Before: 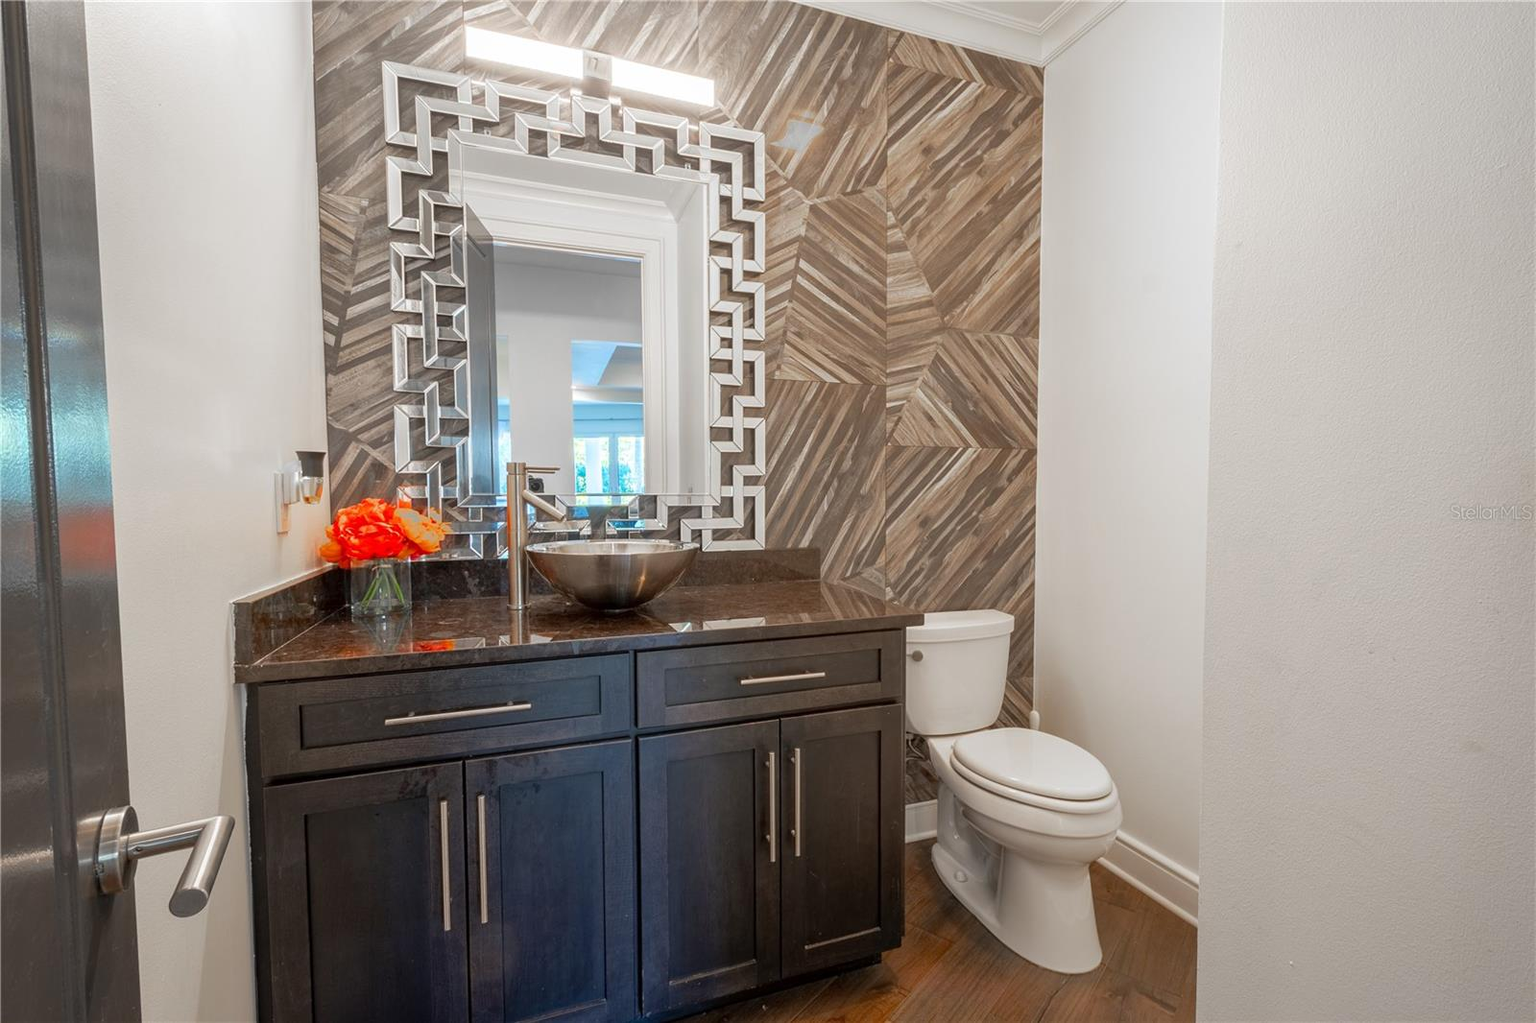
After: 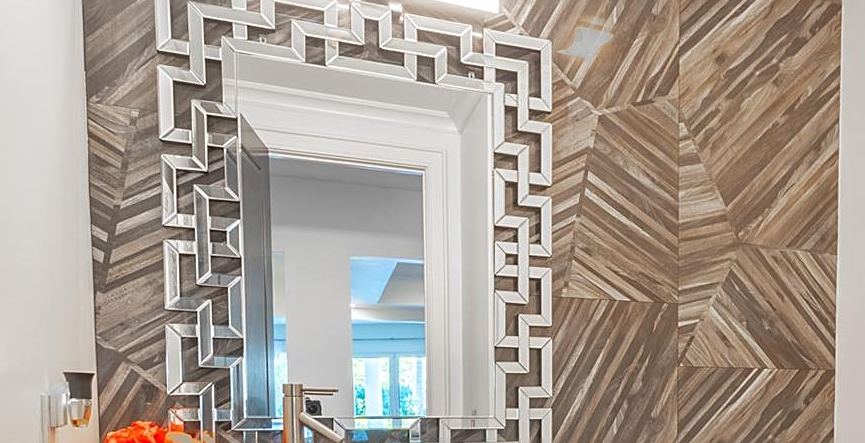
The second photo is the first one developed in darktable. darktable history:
crop: left 15.313%, top 9.242%, right 30.608%, bottom 49.144%
exposure: exposure 0.014 EV, compensate highlight preservation false
sharpen: on, module defaults
